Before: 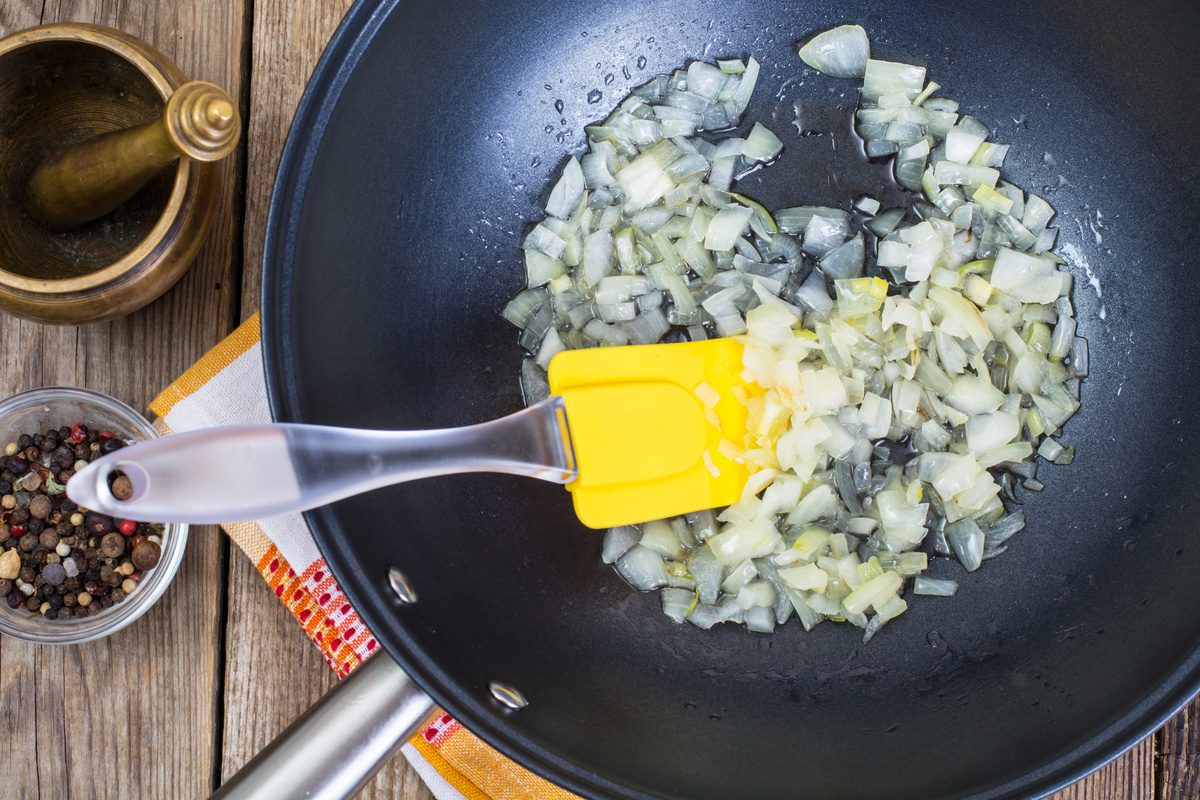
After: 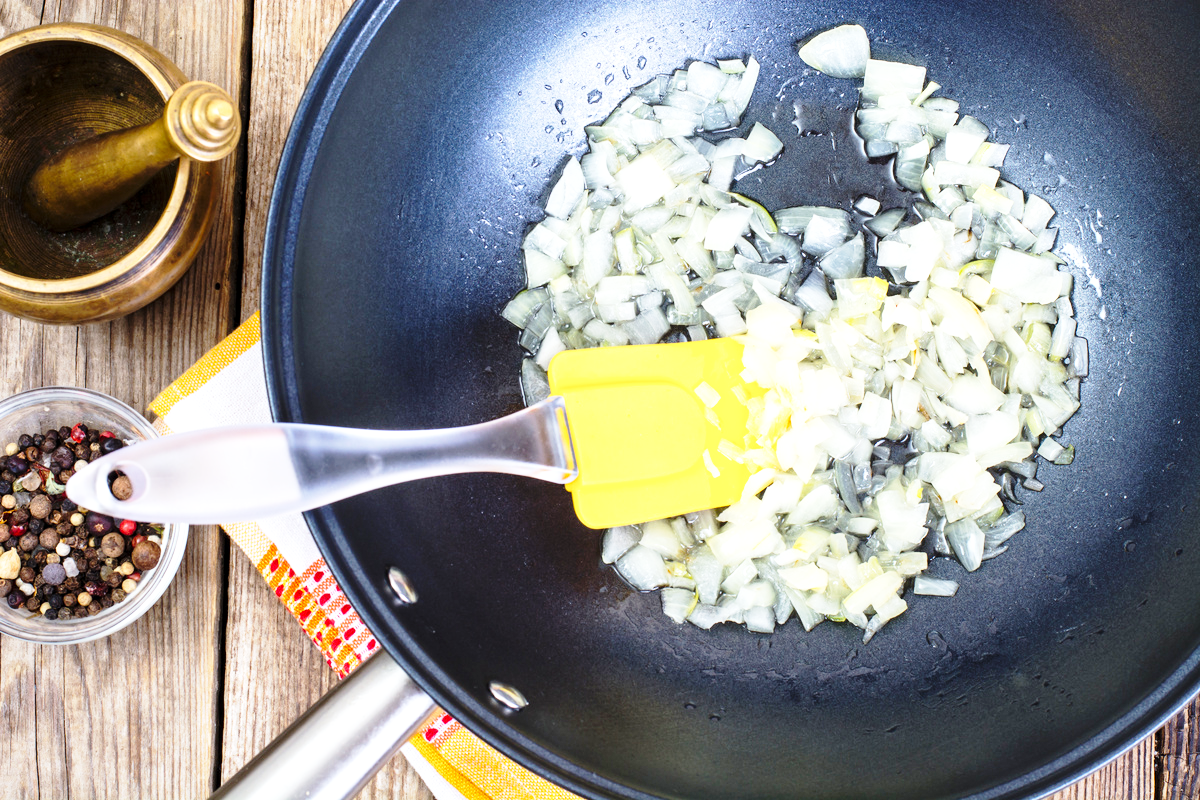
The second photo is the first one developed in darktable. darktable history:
base curve: curves: ch0 [(0, 0) (0.028, 0.03) (0.121, 0.232) (0.46, 0.748) (0.859, 0.968) (1, 1)], preserve colors none
exposure: black level correction 0.001, exposure 0.5 EV, compensate exposure bias true, compensate highlight preservation false
